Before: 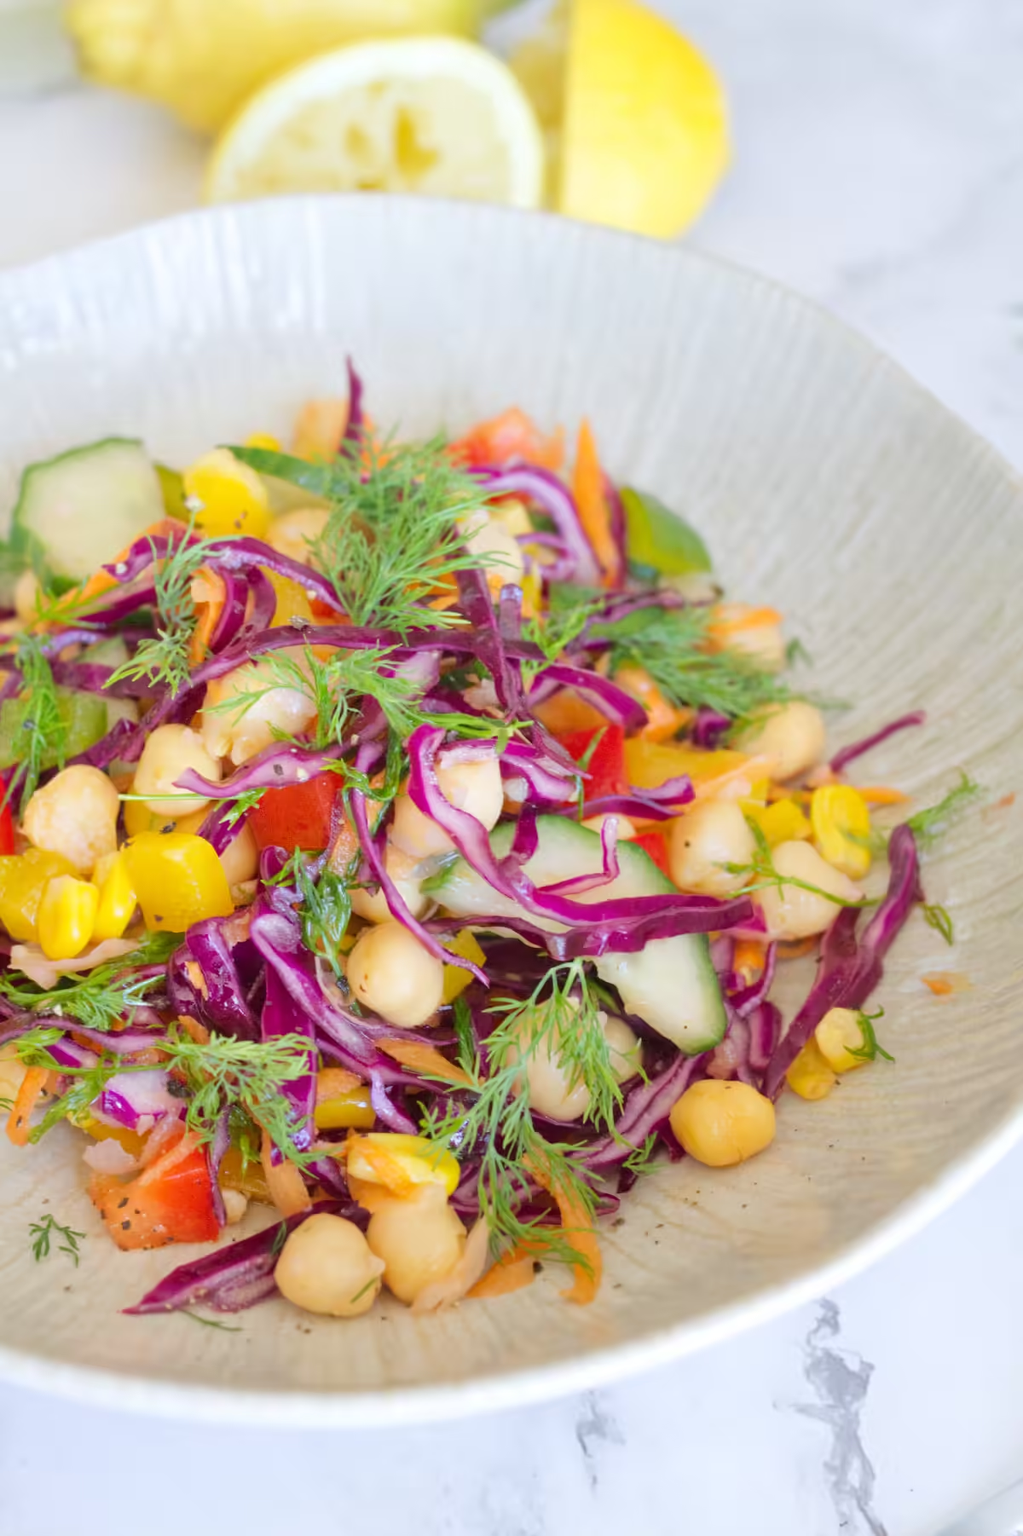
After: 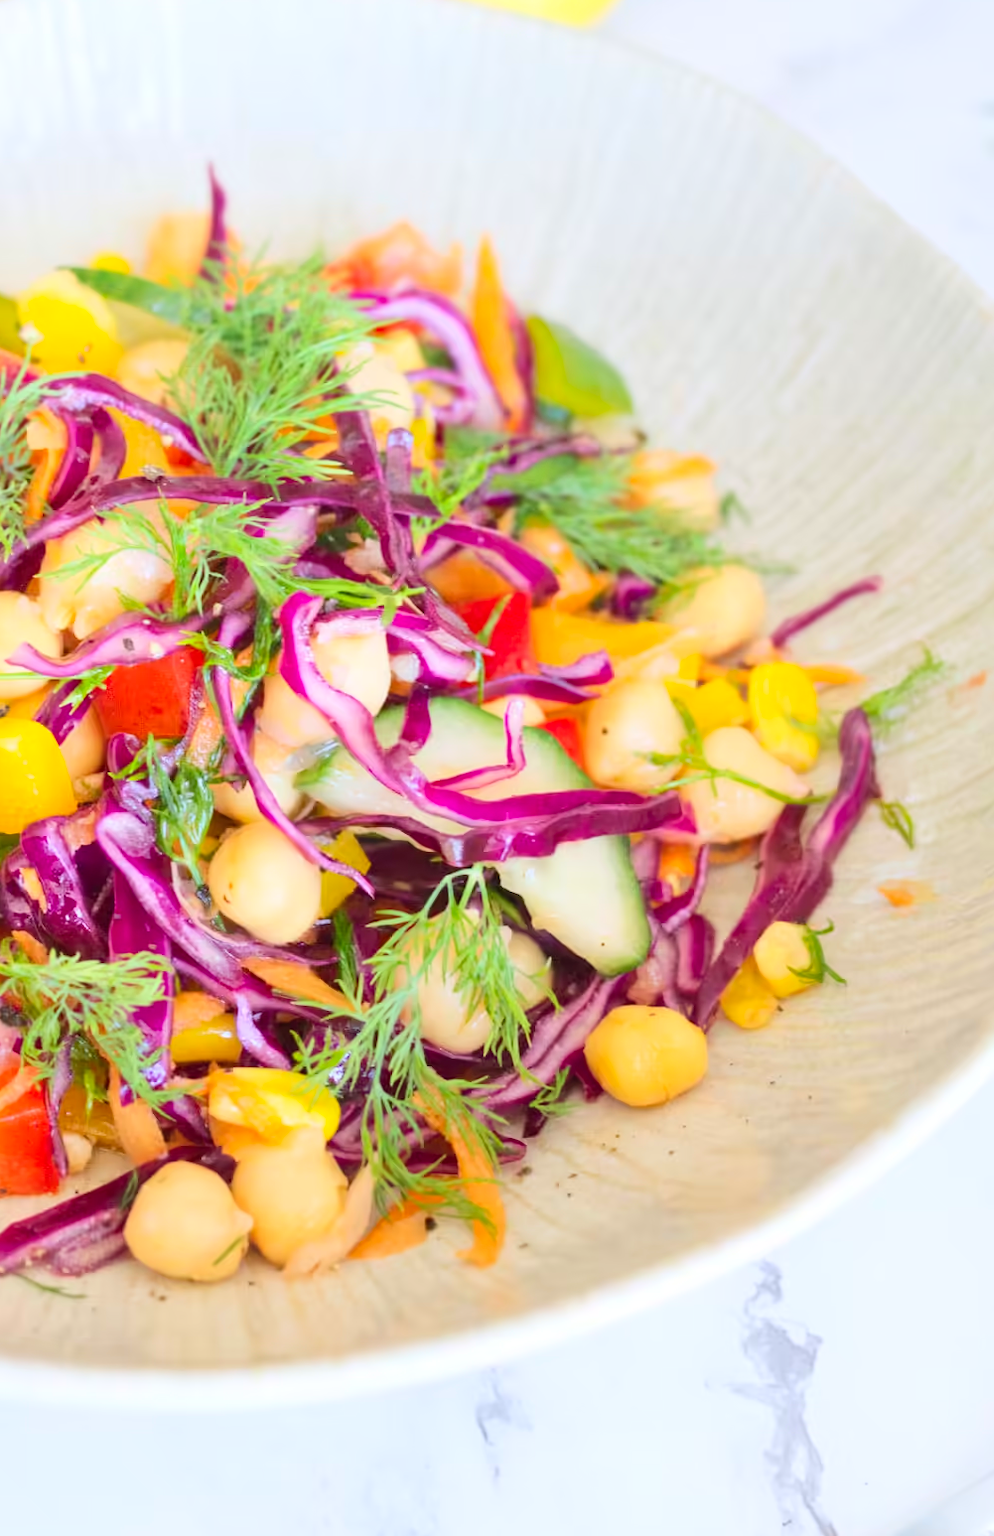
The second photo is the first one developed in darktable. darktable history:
crop: left 16.442%, top 14.137%
contrast brightness saturation: contrast 0.198, brightness 0.169, saturation 0.226
